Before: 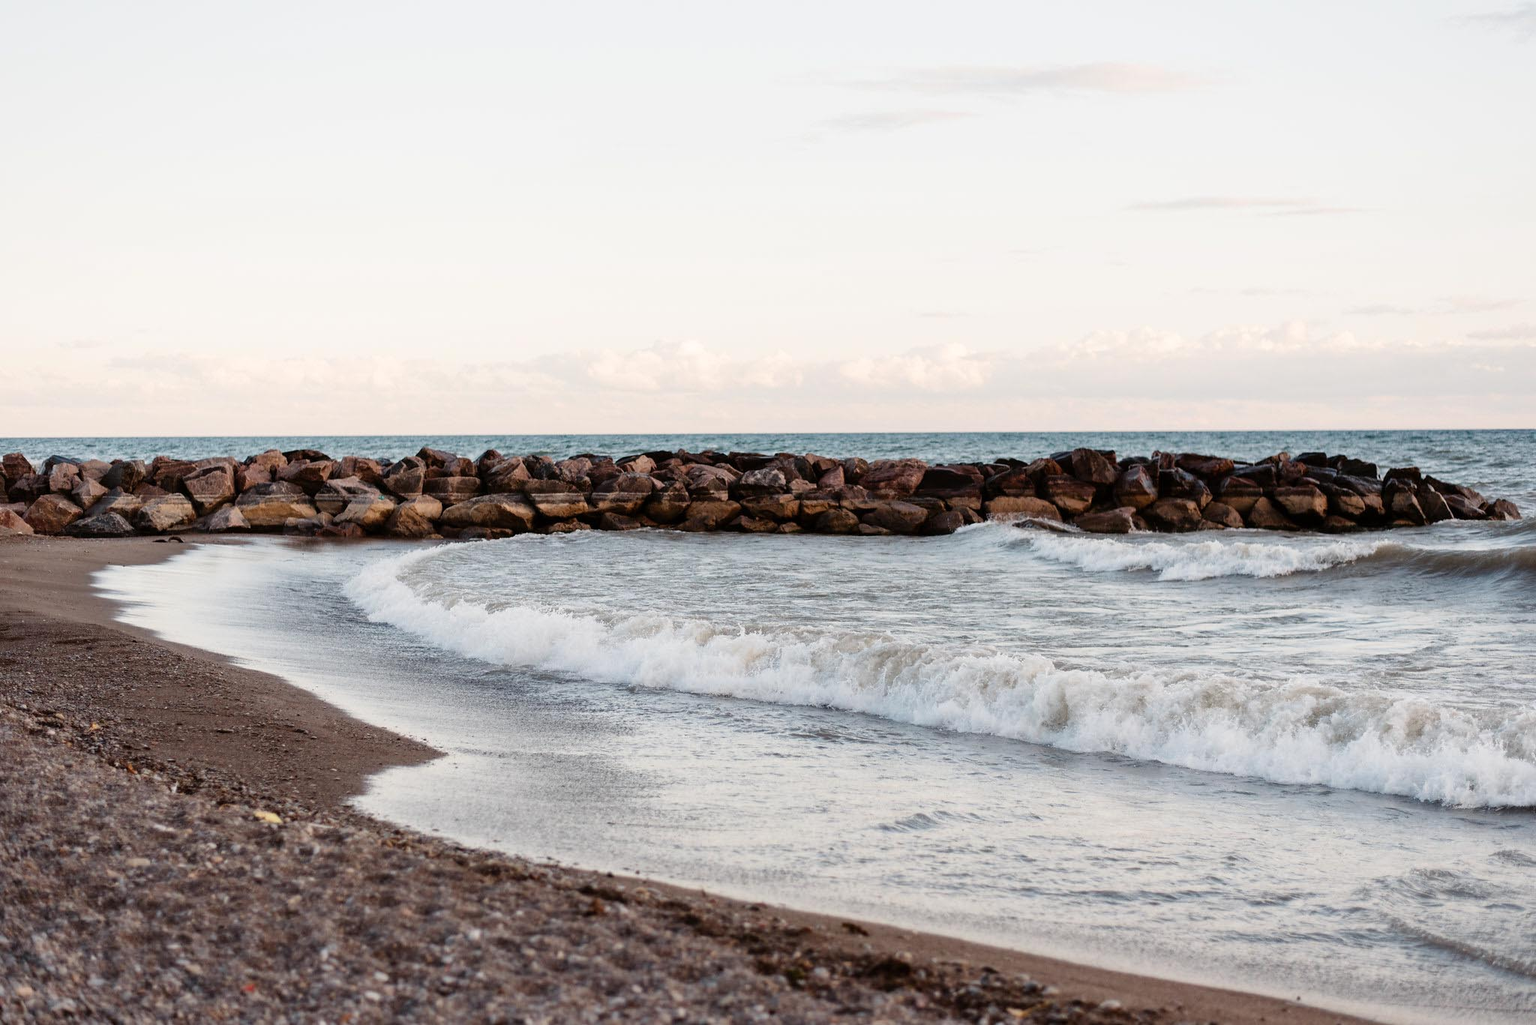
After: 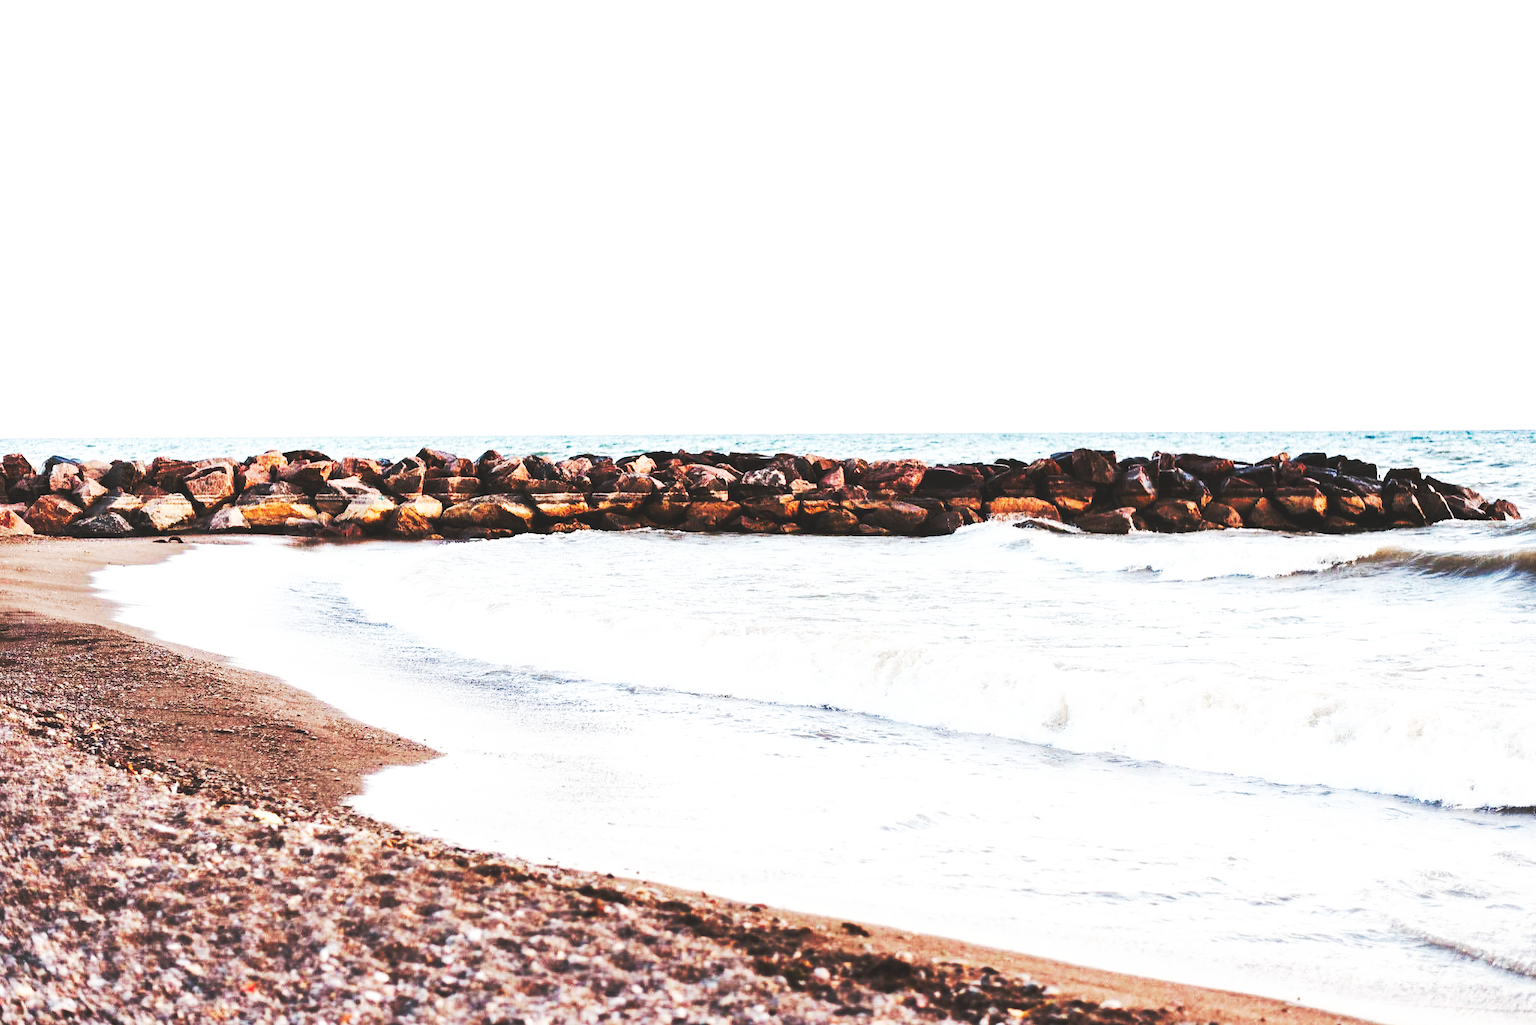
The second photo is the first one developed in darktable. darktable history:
exposure: black level correction 0, exposure 0.5 EV, compensate highlight preservation false
base curve: curves: ch0 [(0, 0.015) (0.085, 0.116) (0.134, 0.298) (0.19, 0.545) (0.296, 0.764) (0.599, 0.982) (1, 1)], preserve colors none
